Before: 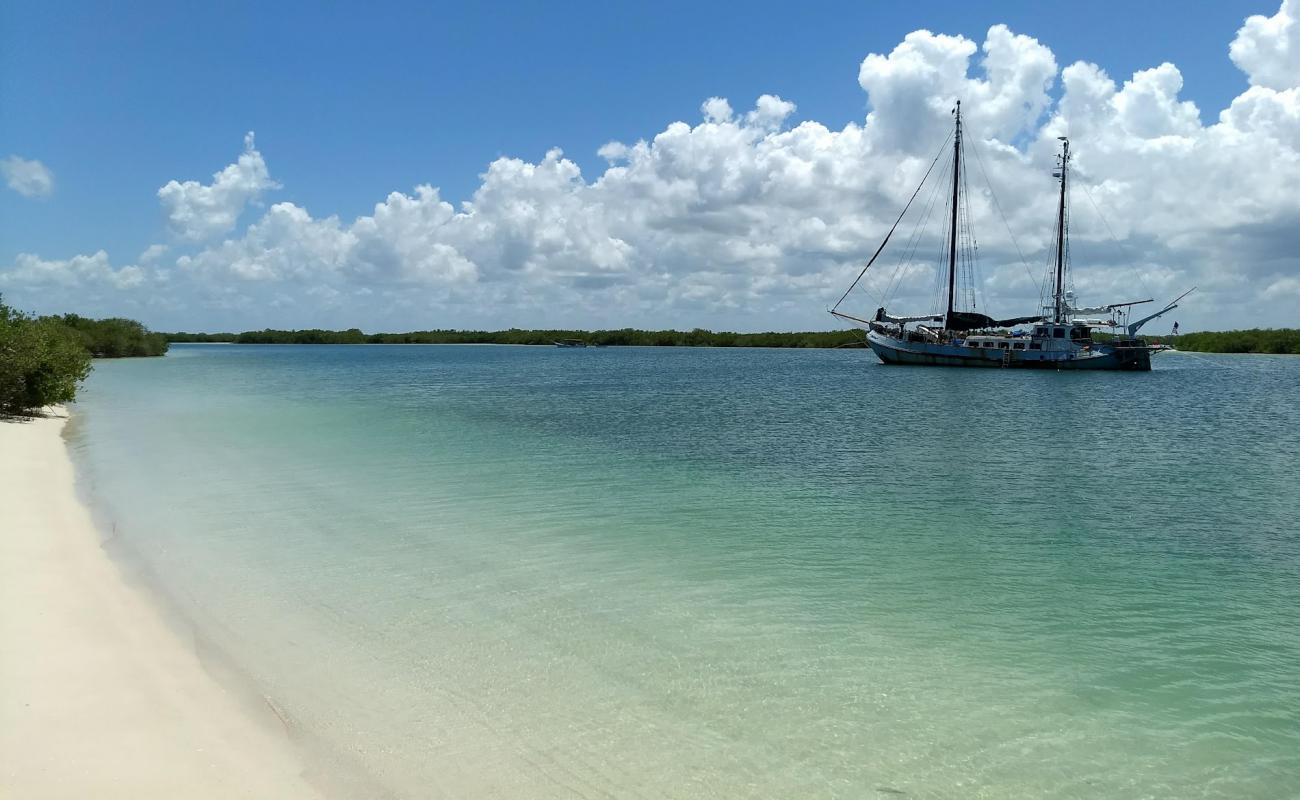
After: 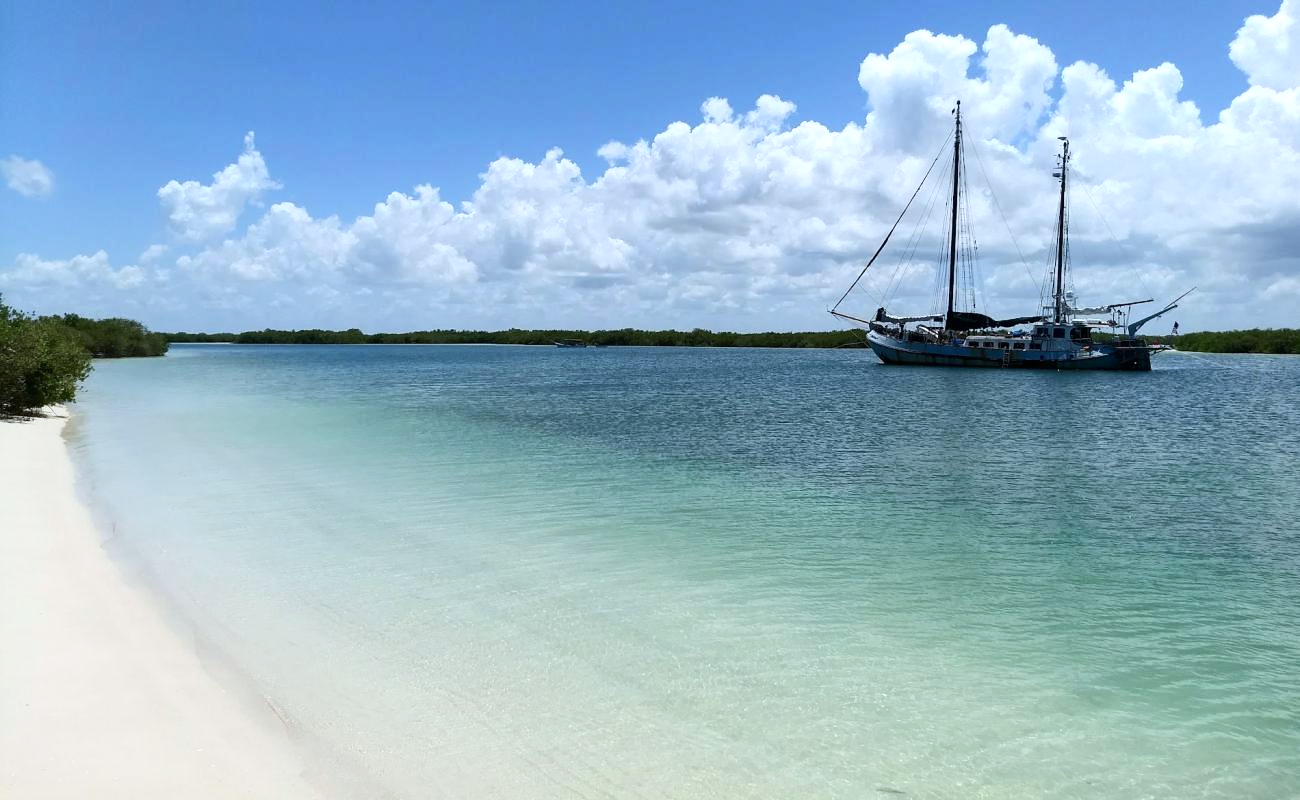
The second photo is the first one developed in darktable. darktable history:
tone equalizer: edges refinement/feathering 500, mask exposure compensation -1.57 EV, preserve details no
contrast brightness saturation: contrast 0.24, brightness 0.091
color calibration: illuminant as shot in camera, x 0.358, y 0.373, temperature 4628.91 K, saturation algorithm version 1 (2020)
